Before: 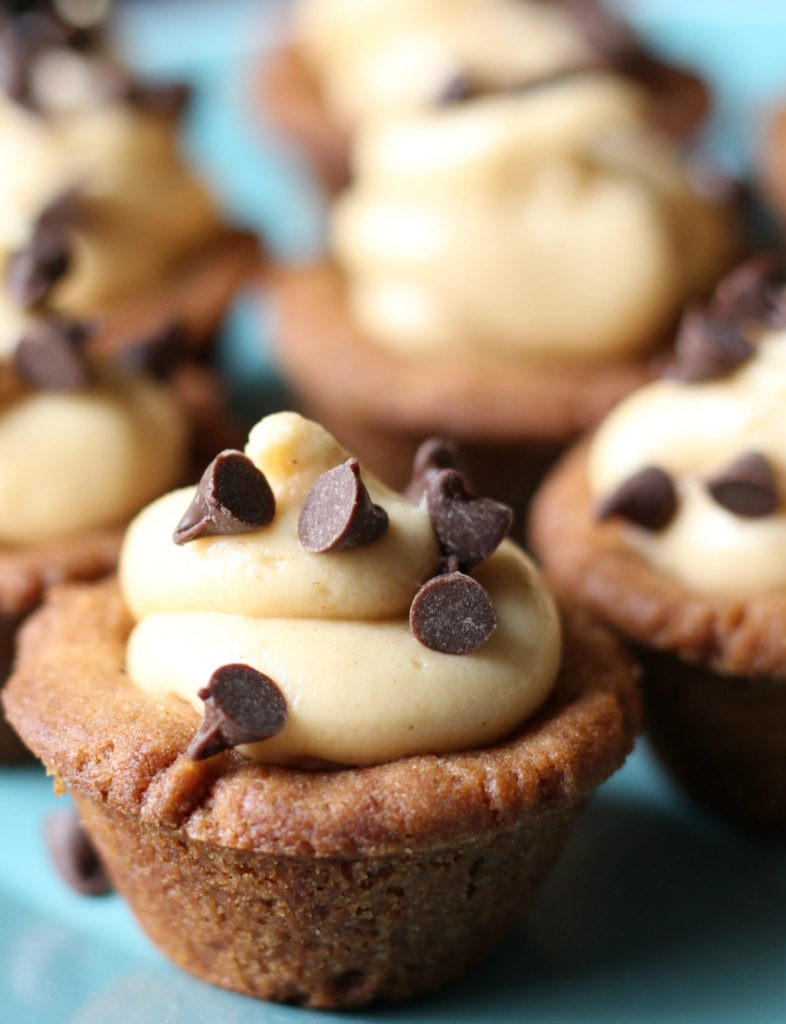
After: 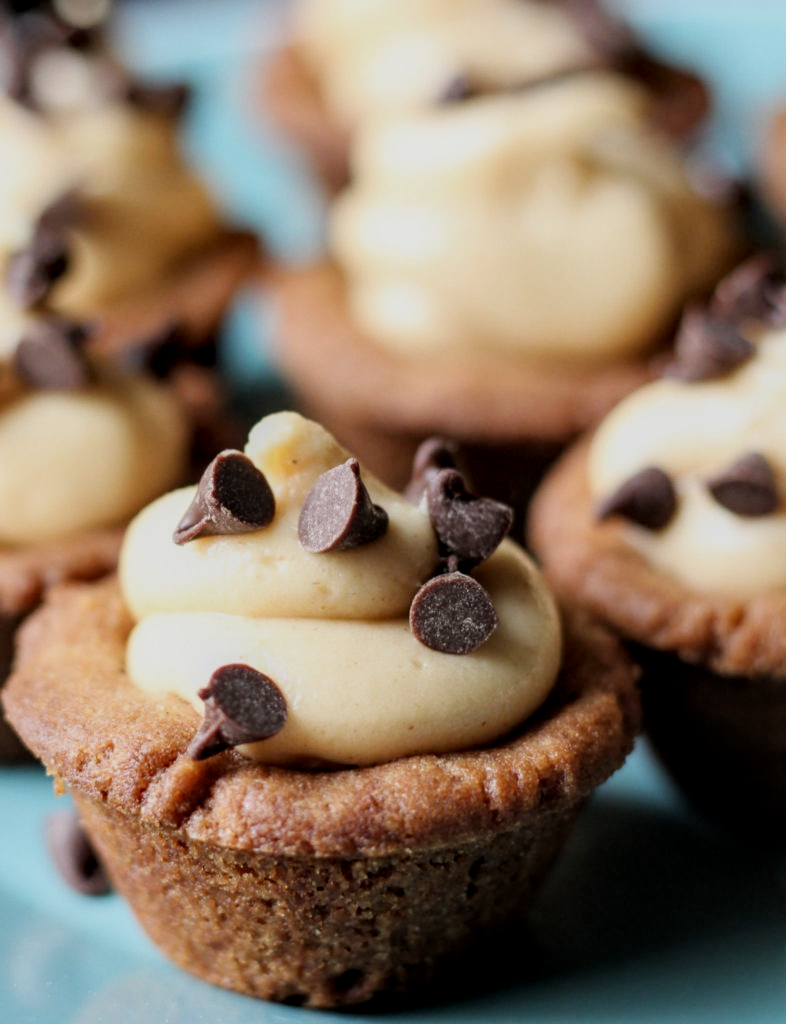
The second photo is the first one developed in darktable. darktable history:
local contrast: detail 130%
tone equalizer: on, module defaults
exposure: compensate highlight preservation false
filmic rgb: black relative exposure -7.96 EV, white relative exposure 3.85 EV, hardness 4.31
